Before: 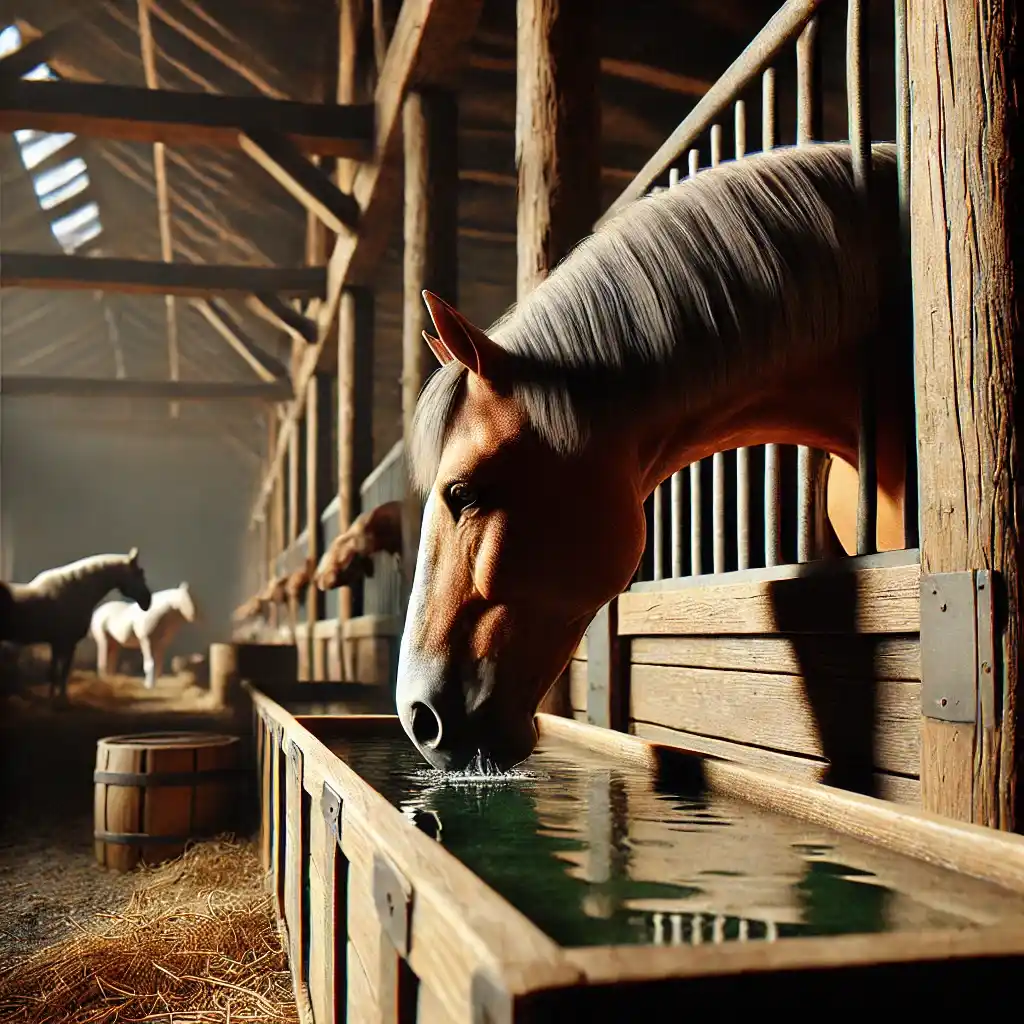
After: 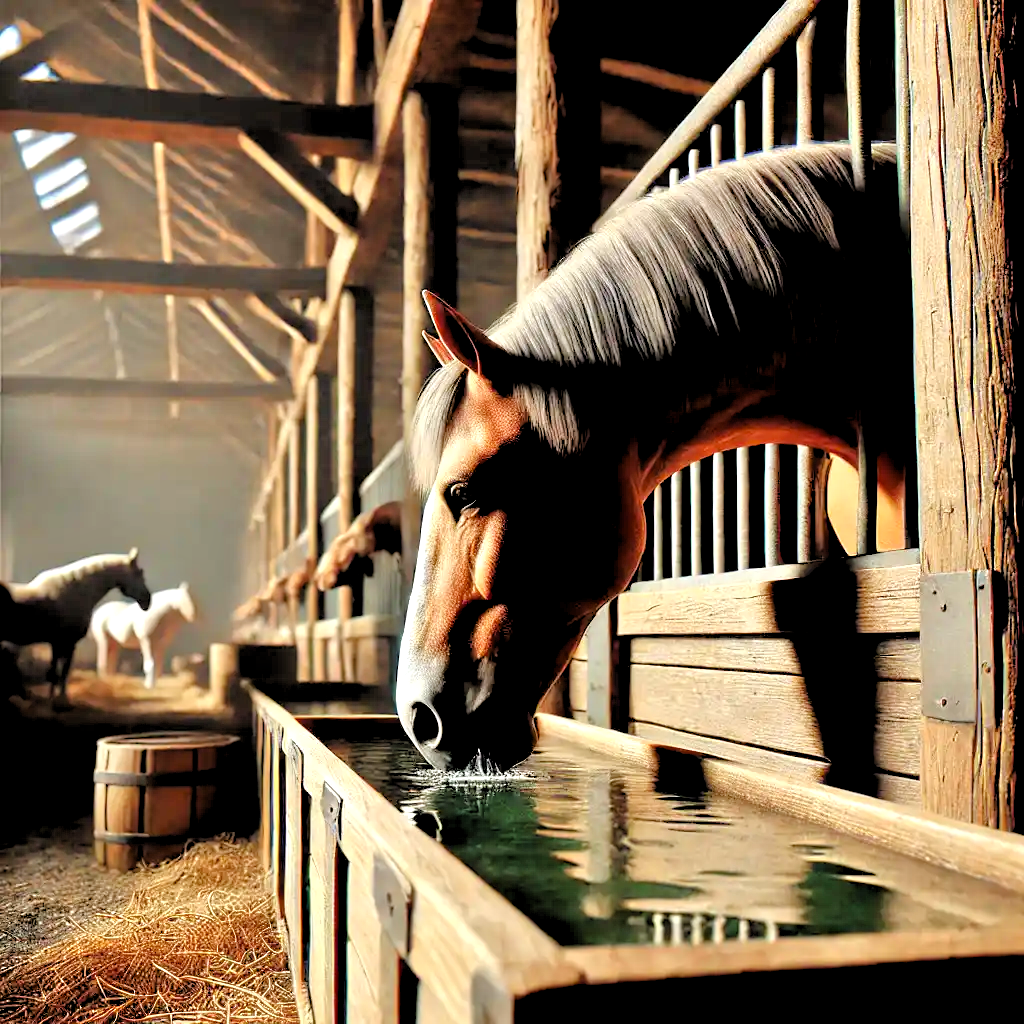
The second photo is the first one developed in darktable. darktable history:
rgb levels: levels [[0.01, 0.419, 0.839], [0, 0.5, 1], [0, 0.5, 1]]
tone equalizer: -7 EV 0.15 EV, -6 EV 0.6 EV, -5 EV 1.15 EV, -4 EV 1.33 EV, -3 EV 1.15 EV, -2 EV 0.6 EV, -1 EV 0.15 EV, mask exposure compensation -0.5 EV
